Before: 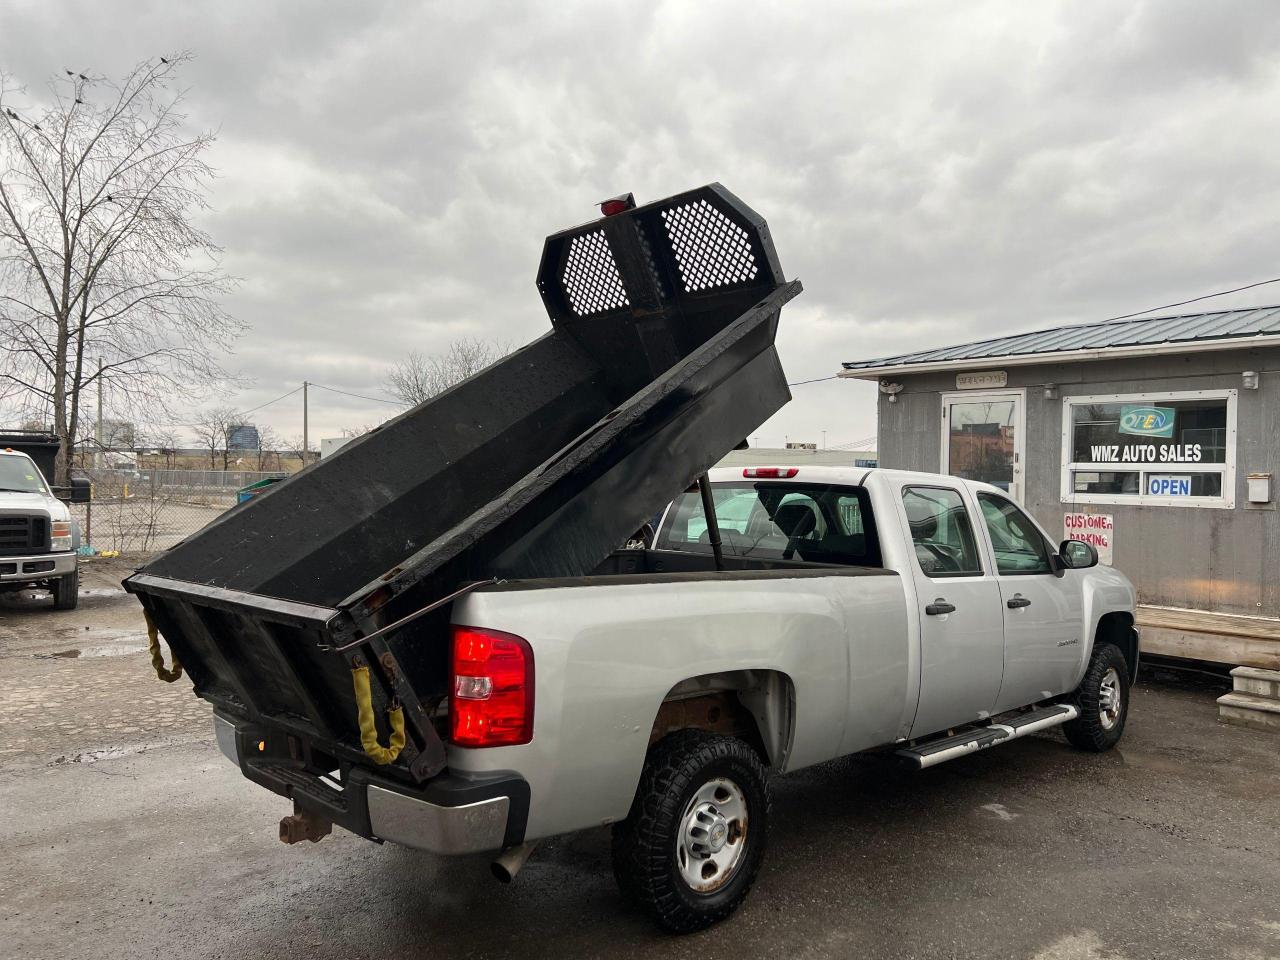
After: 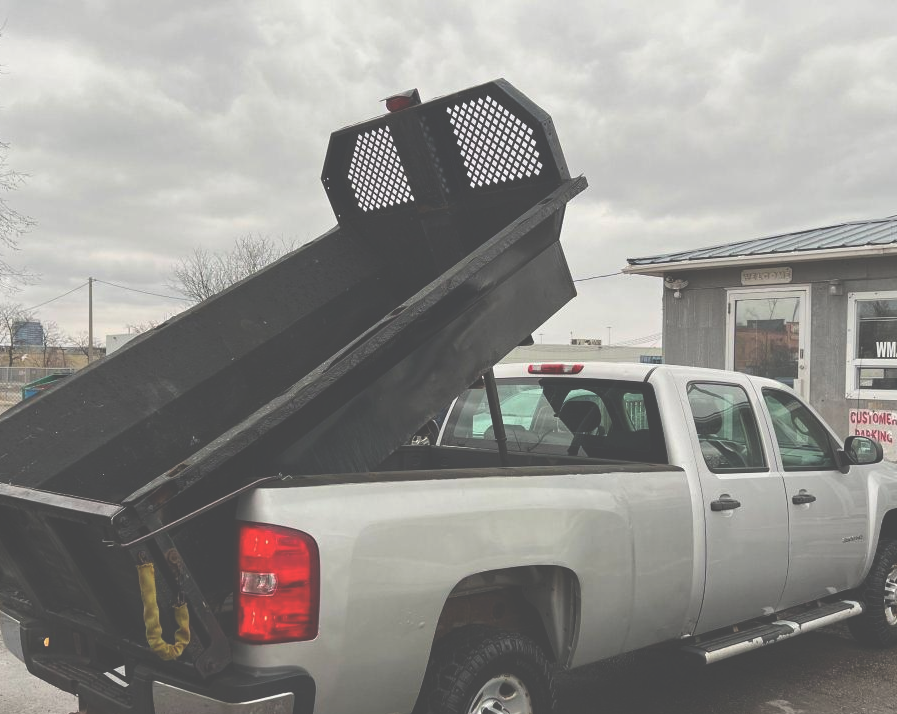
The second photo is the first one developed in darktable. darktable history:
crop and rotate: left 16.875%, top 10.882%, right 13.013%, bottom 14.705%
exposure: black level correction -0.063, exposure -0.05 EV, compensate highlight preservation false
